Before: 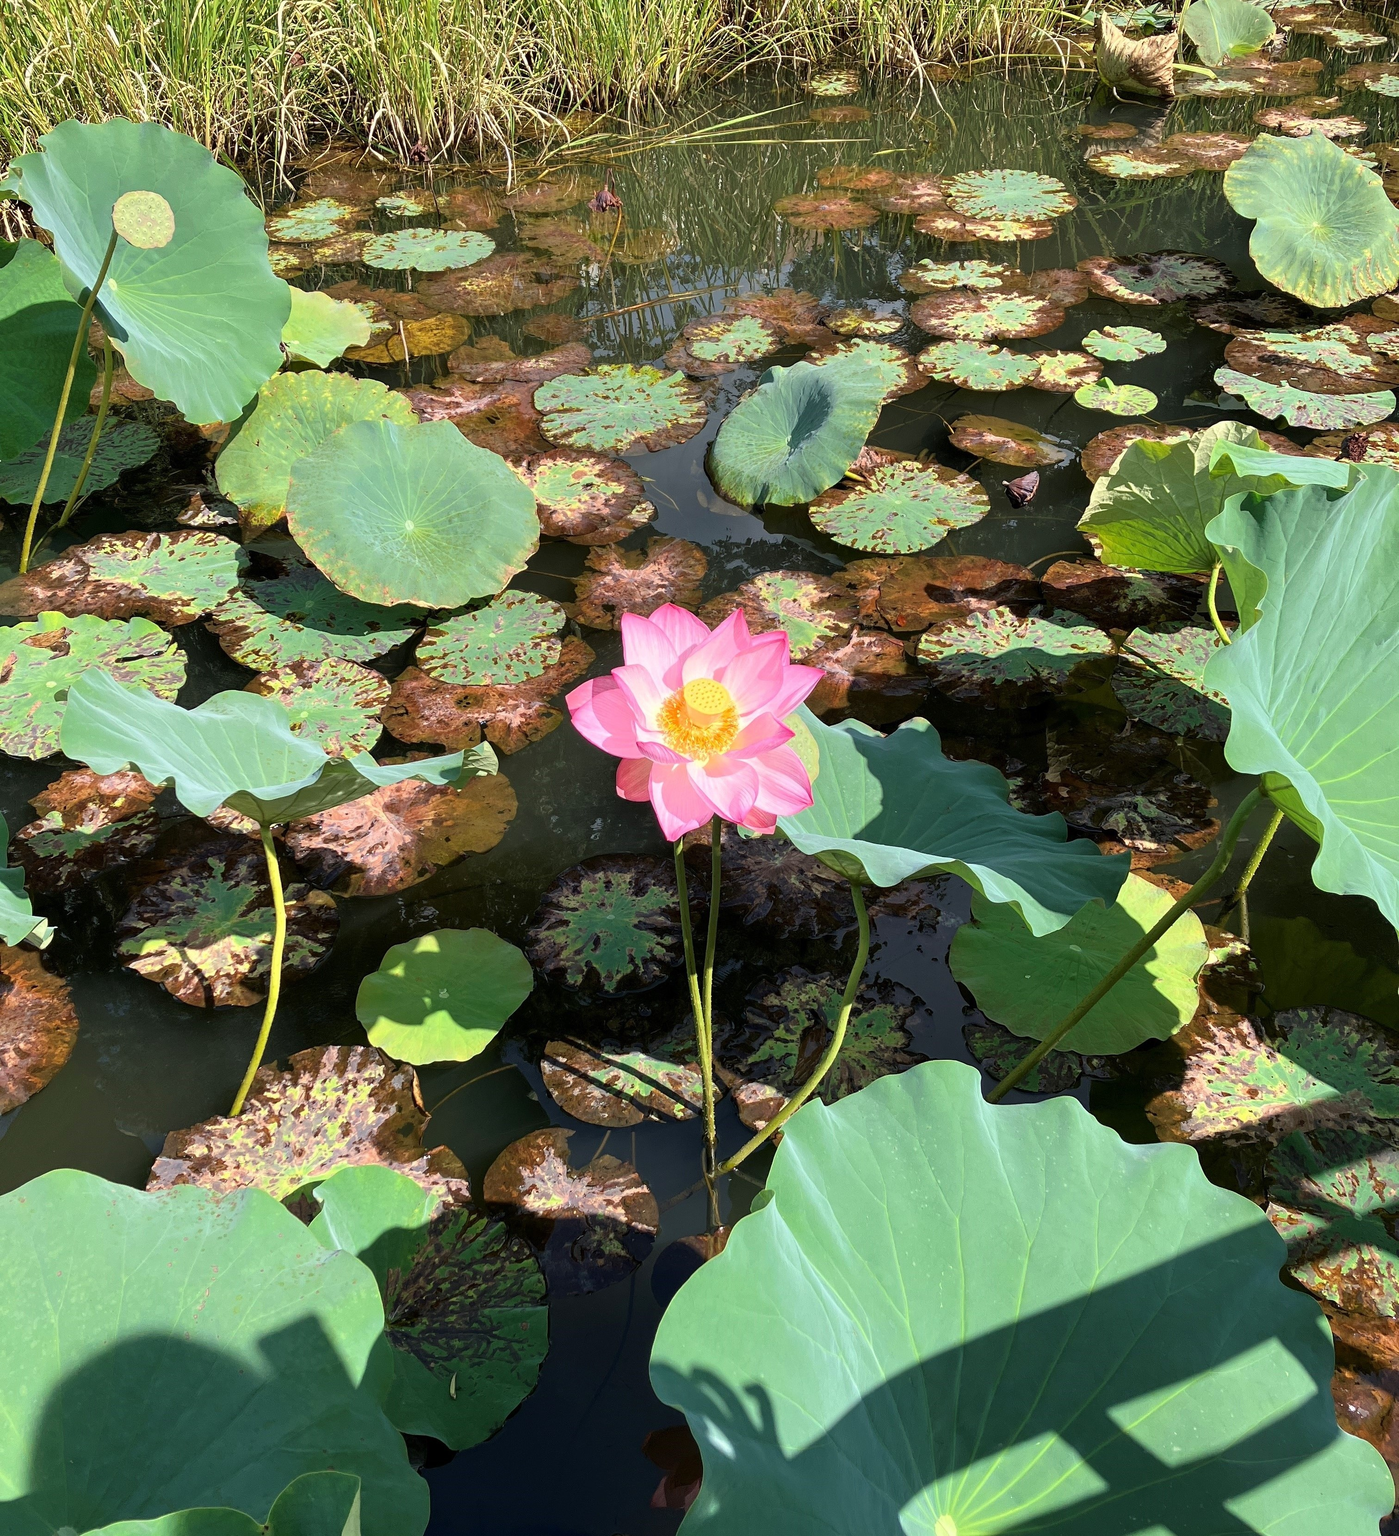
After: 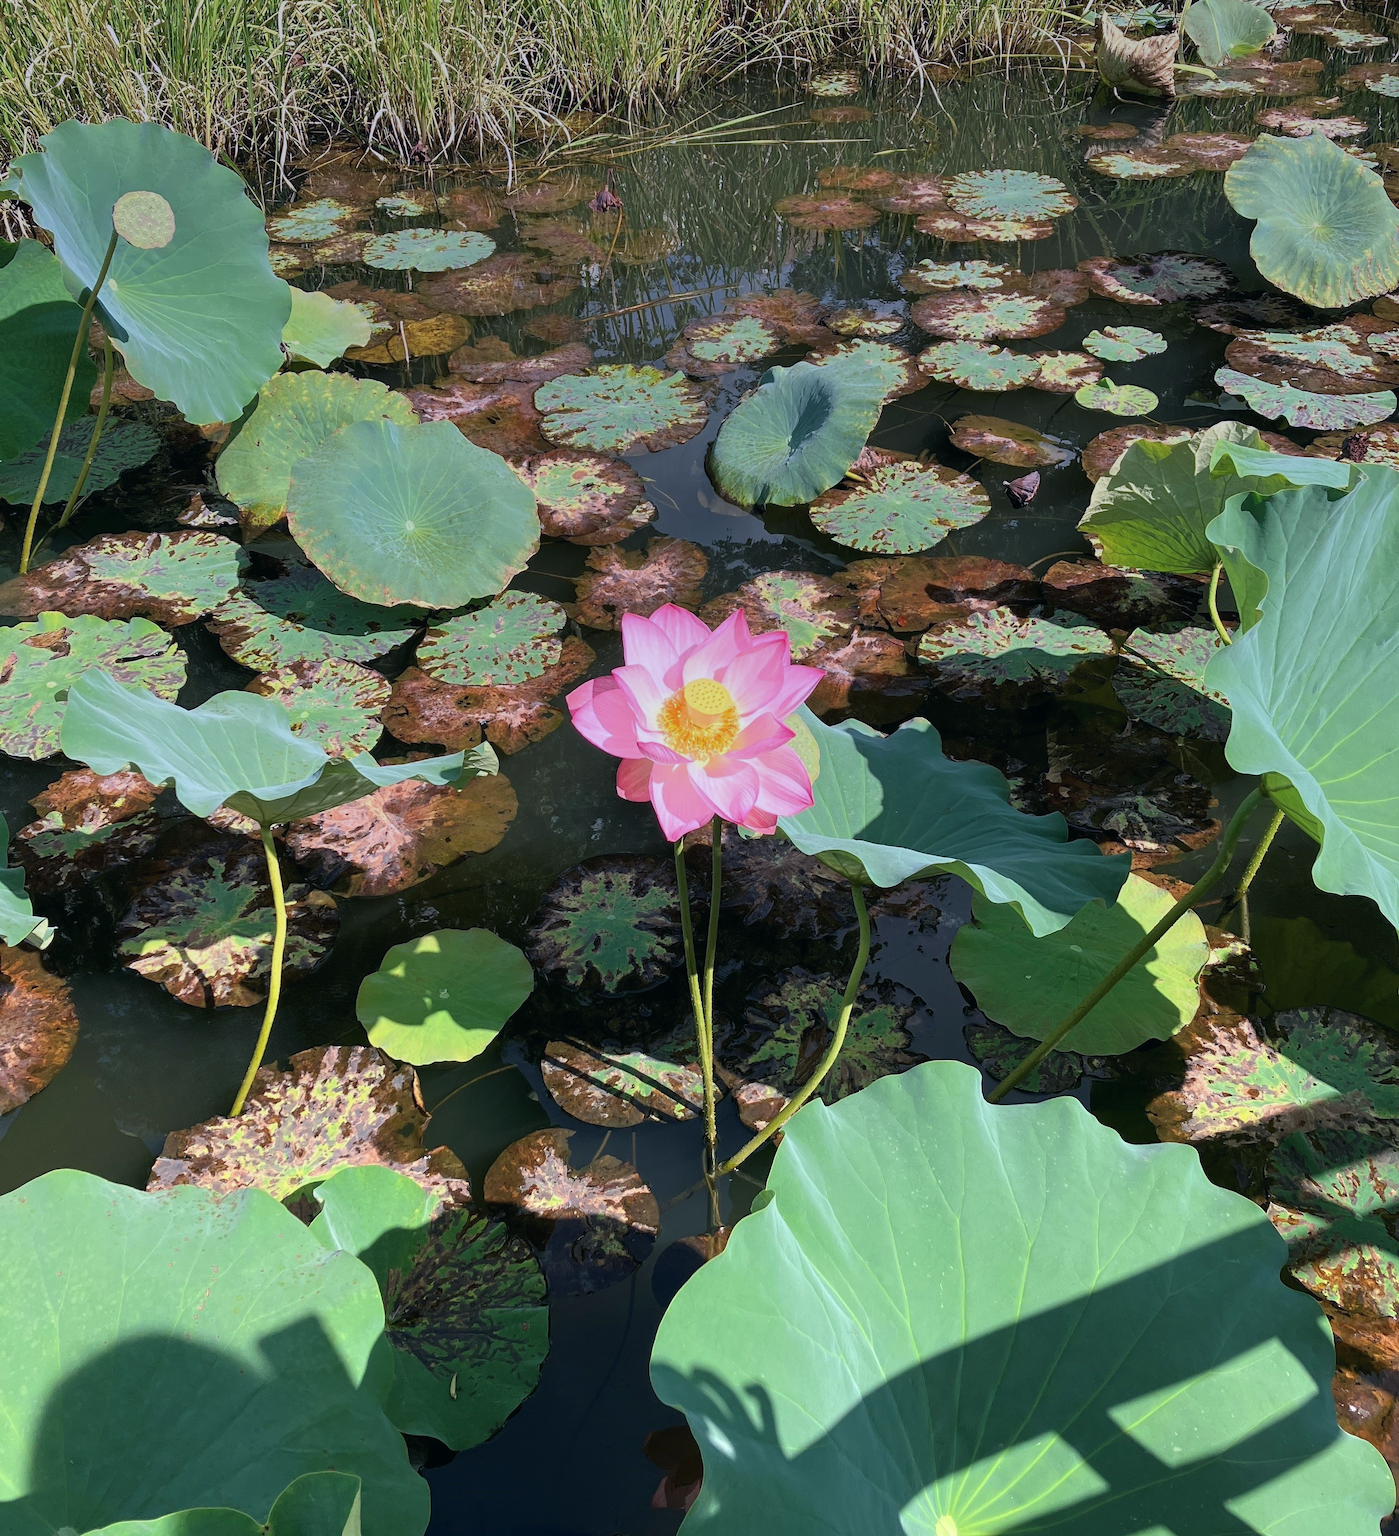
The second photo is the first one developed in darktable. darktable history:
color balance: mode lift, gamma, gain (sRGB), lift [1, 1, 1.022, 1.026]
graduated density: hue 238.83°, saturation 50%
